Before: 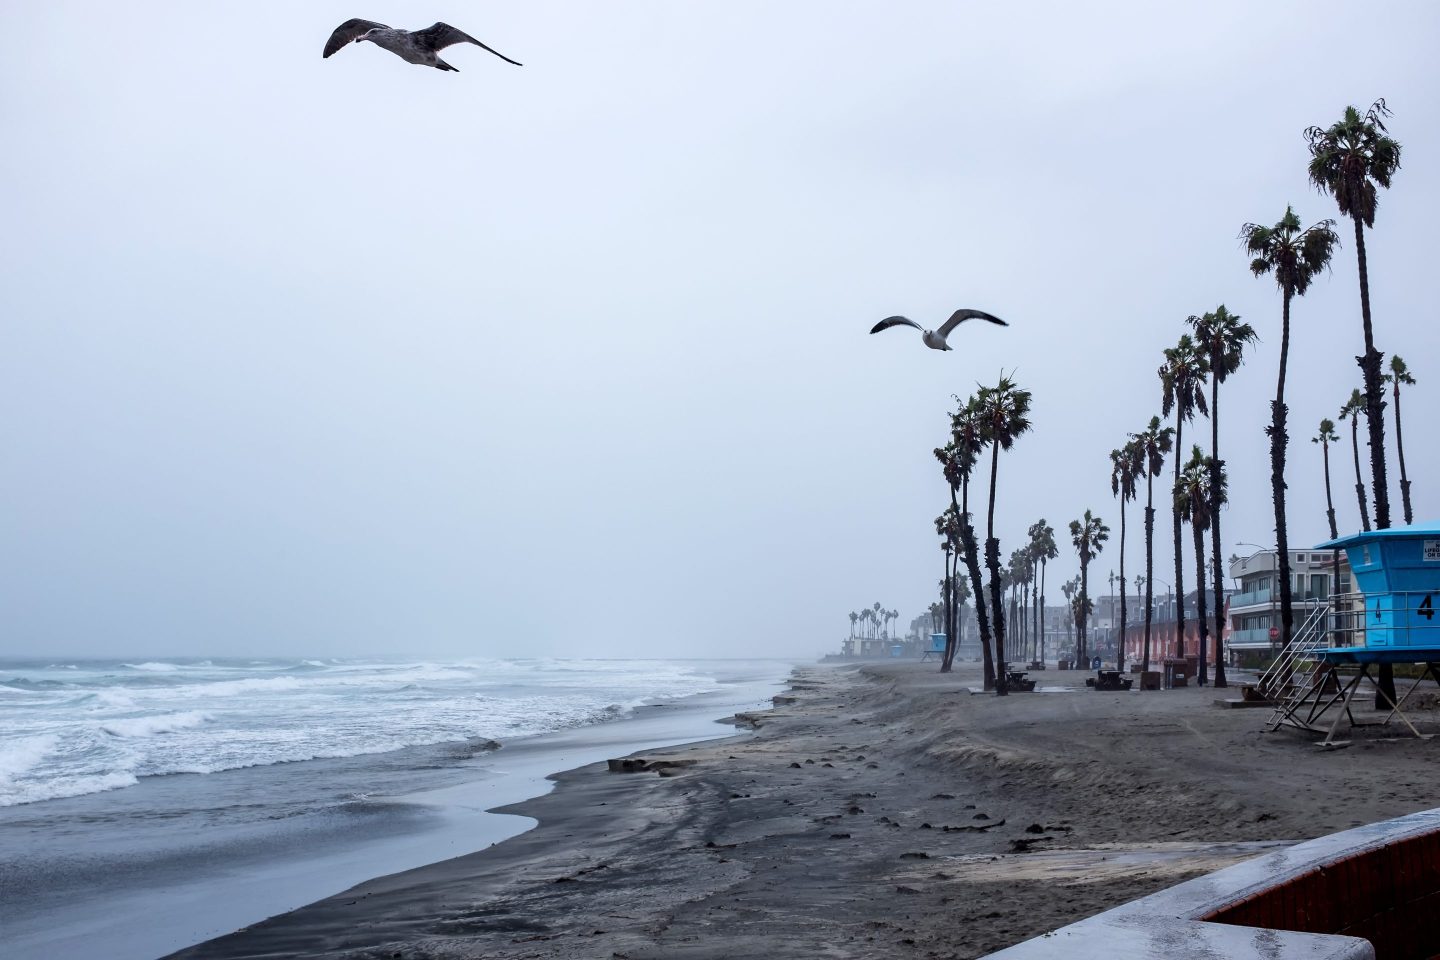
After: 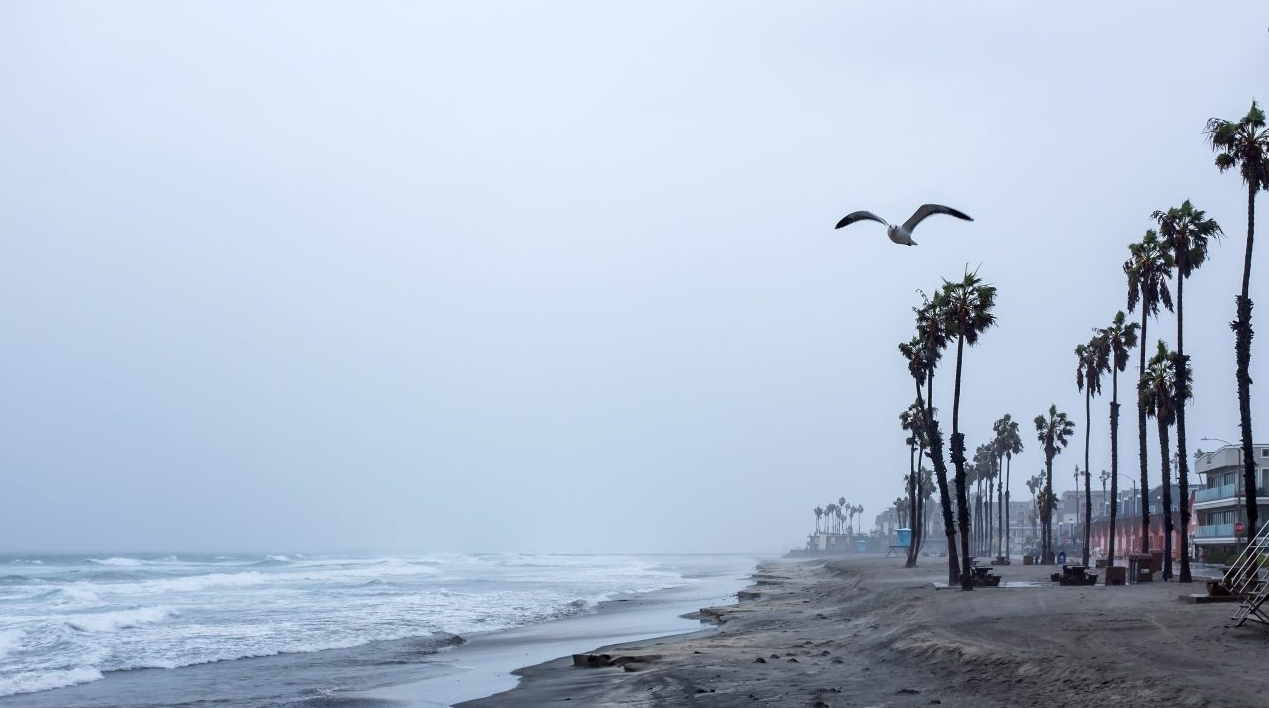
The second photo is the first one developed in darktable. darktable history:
crop and rotate: left 2.479%, top 10.986%, right 9.359%, bottom 15.232%
